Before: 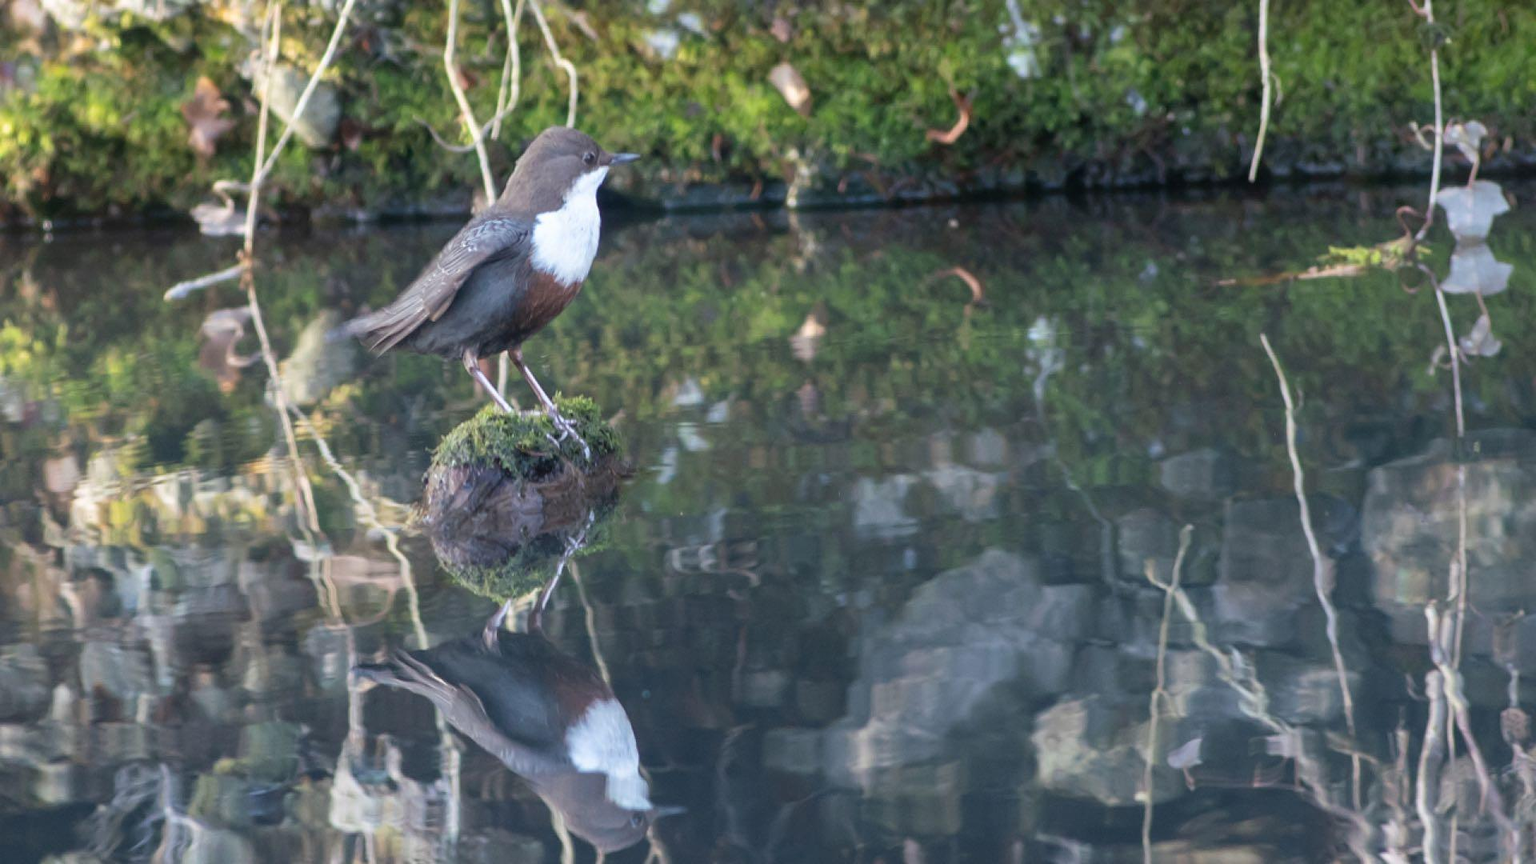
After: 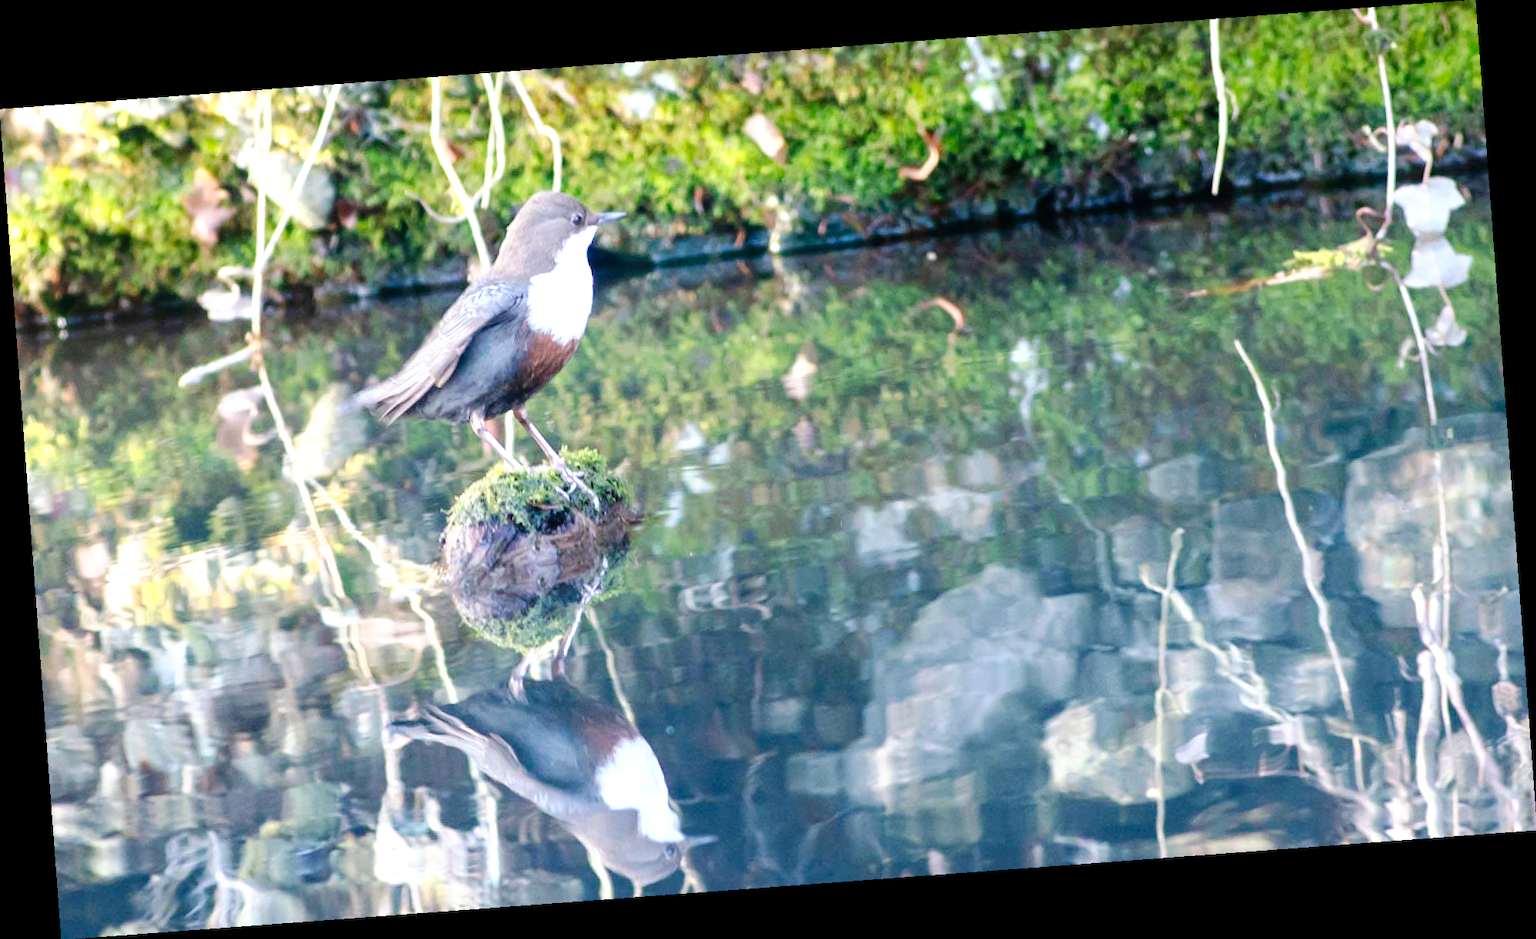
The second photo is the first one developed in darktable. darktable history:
tone curve: curves: ch0 [(0, 0) (0.003, 0) (0.011, 0.001) (0.025, 0.003) (0.044, 0.005) (0.069, 0.011) (0.1, 0.021) (0.136, 0.035) (0.177, 0.079) (0.224, 0.134) (0.277, 0.219) (0.335, 0.315) (0.399, 0.42) (0.468, 0.529) (0.543, 0.636) (0.623, 0.727) (0.709, 0.805) (0.801, 0.88) (0.898, 0.957) (1, 1)], preserve colors none
rotate and perspective: rotation -4.25°, automatic cropping off
color balance rgb: perceptual saturation grading › global saturation 10%, global vibrance 10%
exposure: exposure 1 EV, compensate highlight preservation false
